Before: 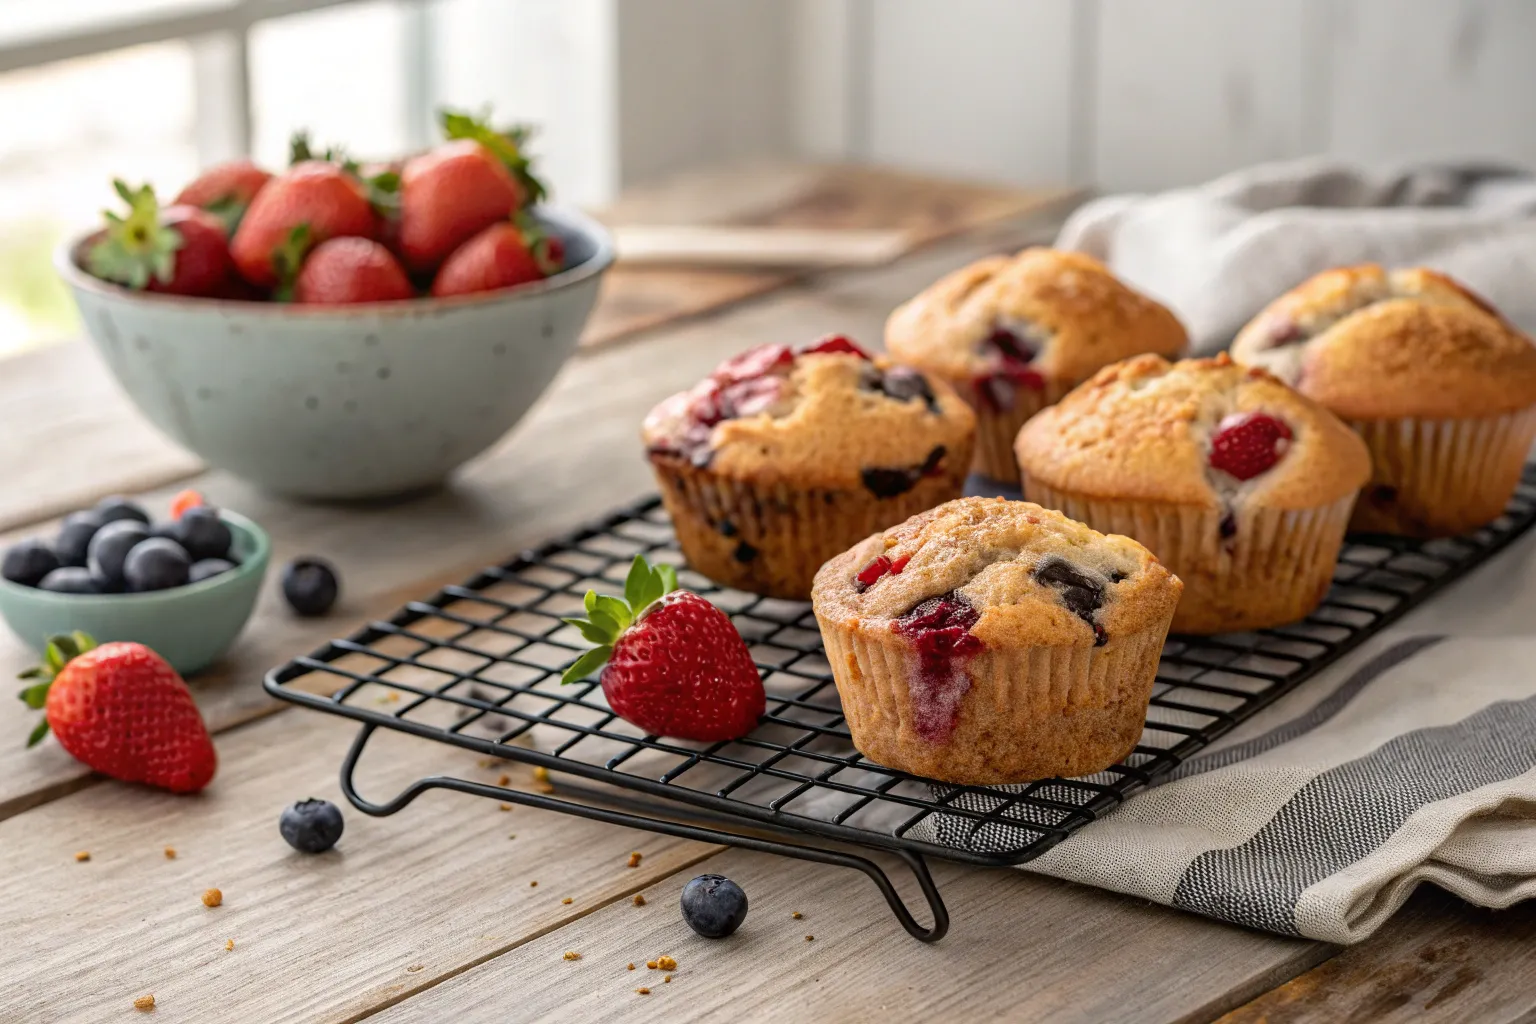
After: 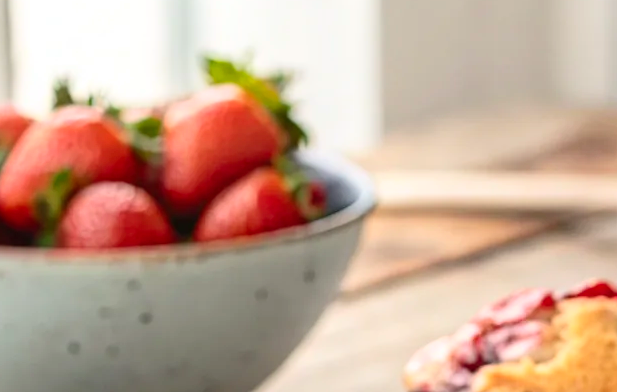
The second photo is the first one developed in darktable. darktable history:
crop: left 15.549%, top 5.437%, right 44.24%, bottom 56.231%
contrast brightness saturation: contrast 0.201, brightness 0.169, saturation 0.225
